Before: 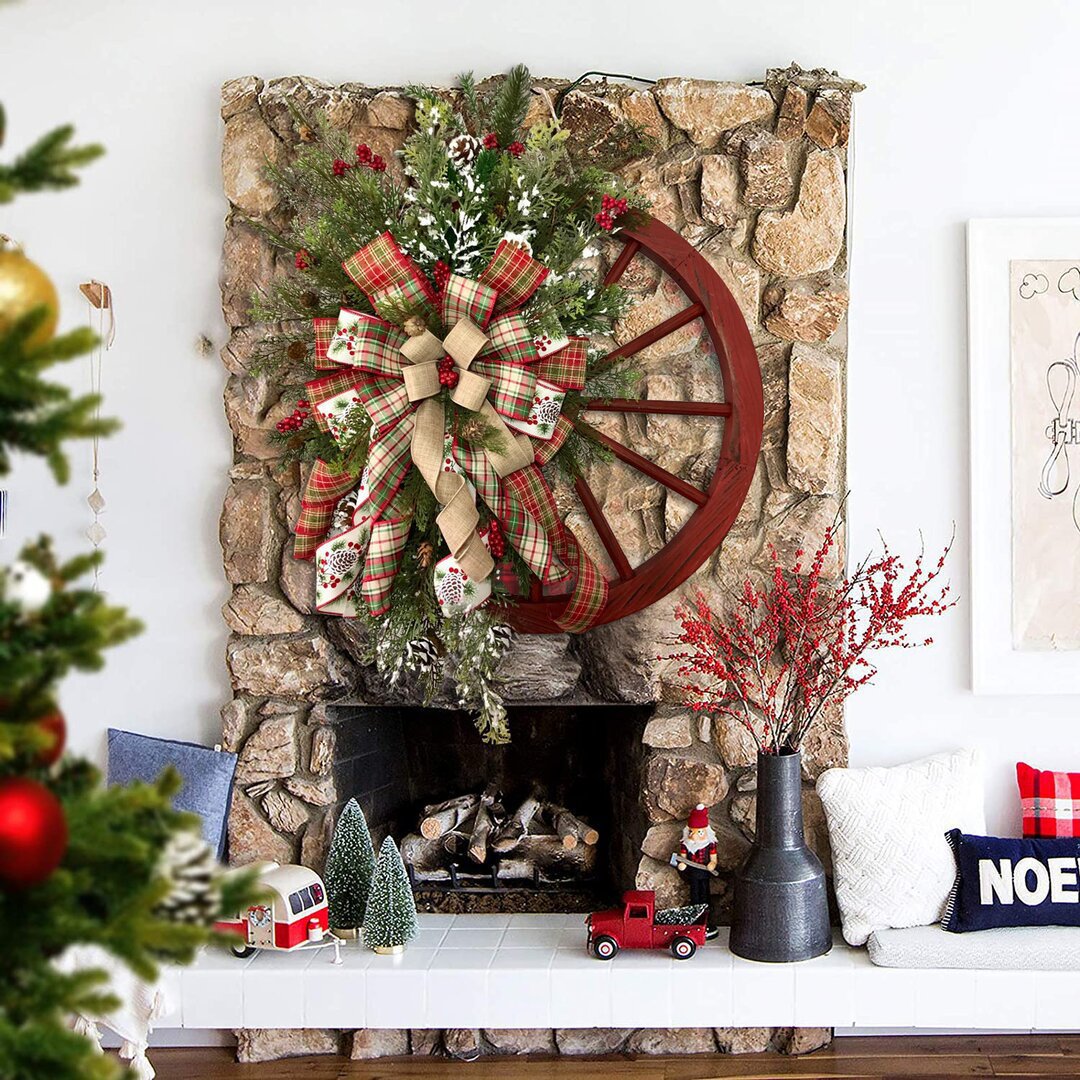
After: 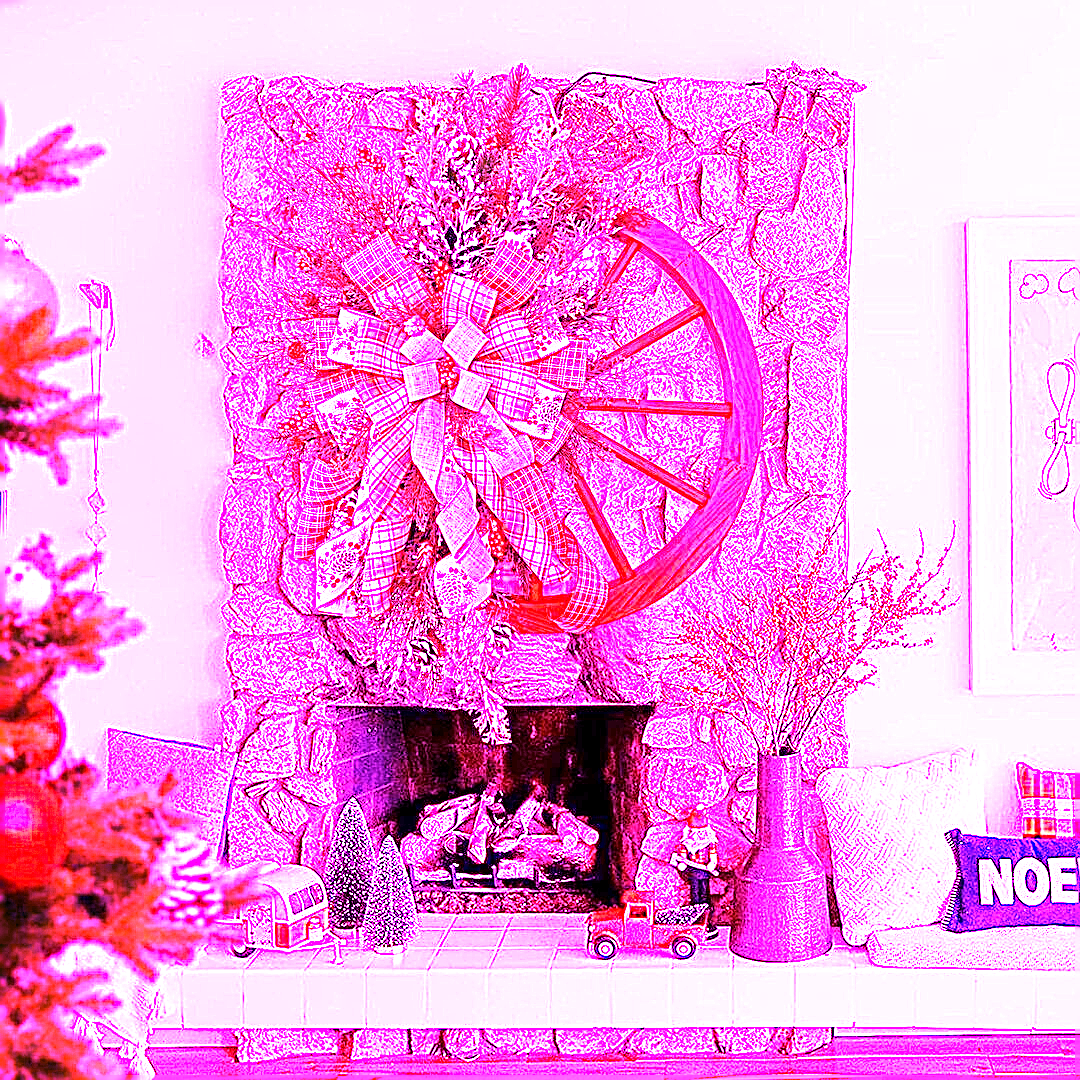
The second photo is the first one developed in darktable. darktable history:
white balance: red 8, blue 8
sharpen: on, module defaults
